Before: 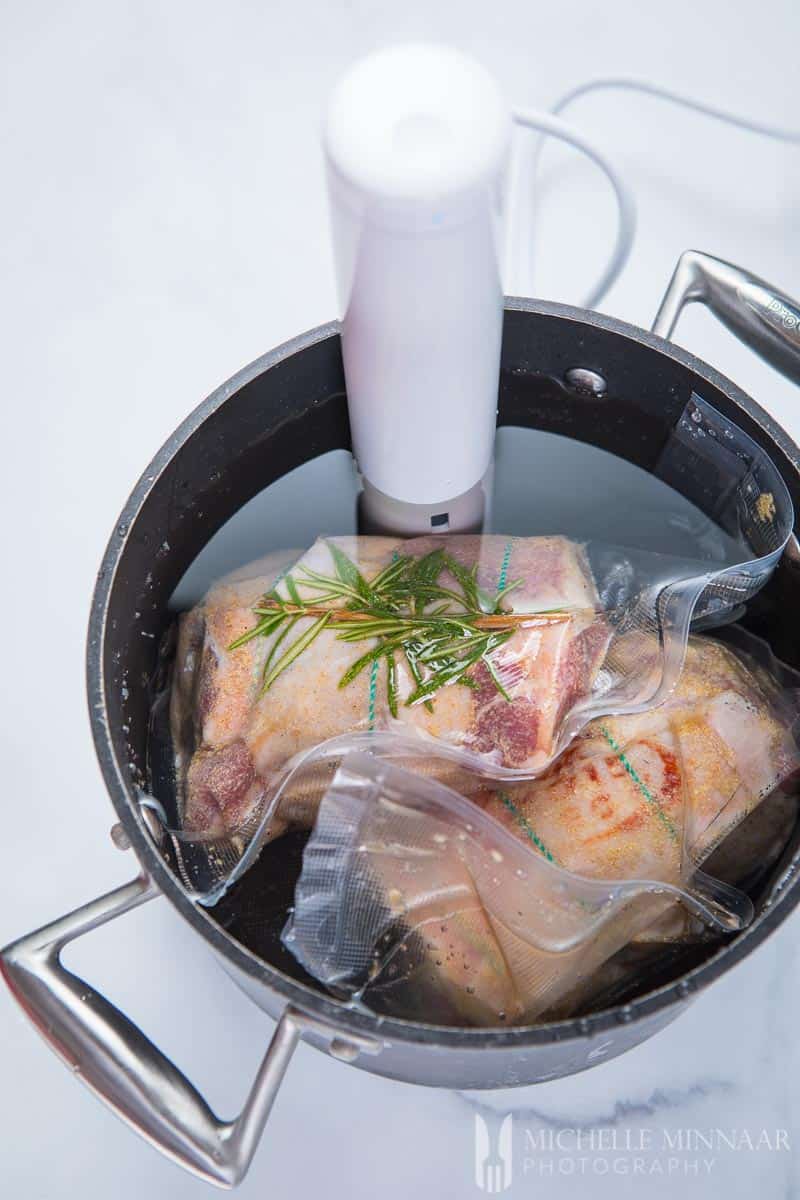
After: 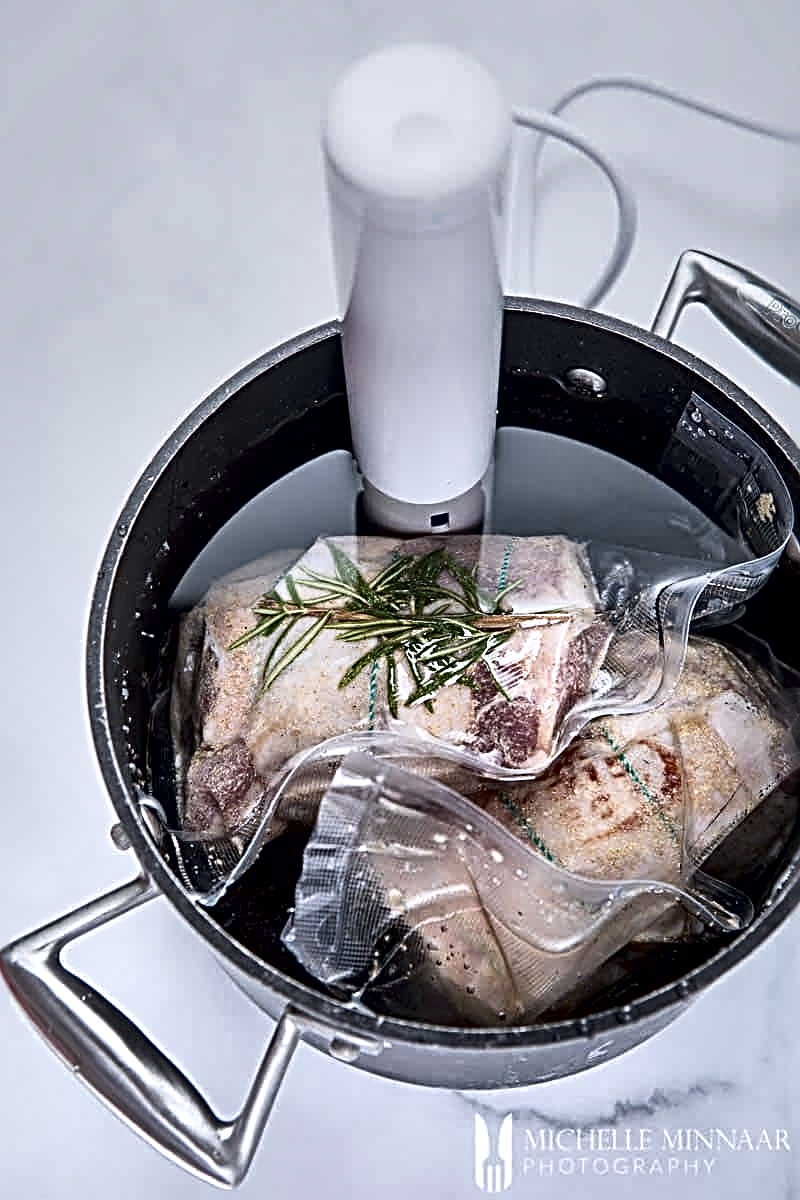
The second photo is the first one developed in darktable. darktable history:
graduated density: rotation -0.352°, offset 57.64
contrast brightness saturation: contrast 0.1, saturation -0.36
color calibration: illuminant as shot in camera, x 0.358, y 0.373, temperature 4628.91 K
sharpen: radius 3.69, amount 0.928
local contrast: mode bilateral grid, contrast 44, coarseness 69, detail 214%, midtone range 0.2
